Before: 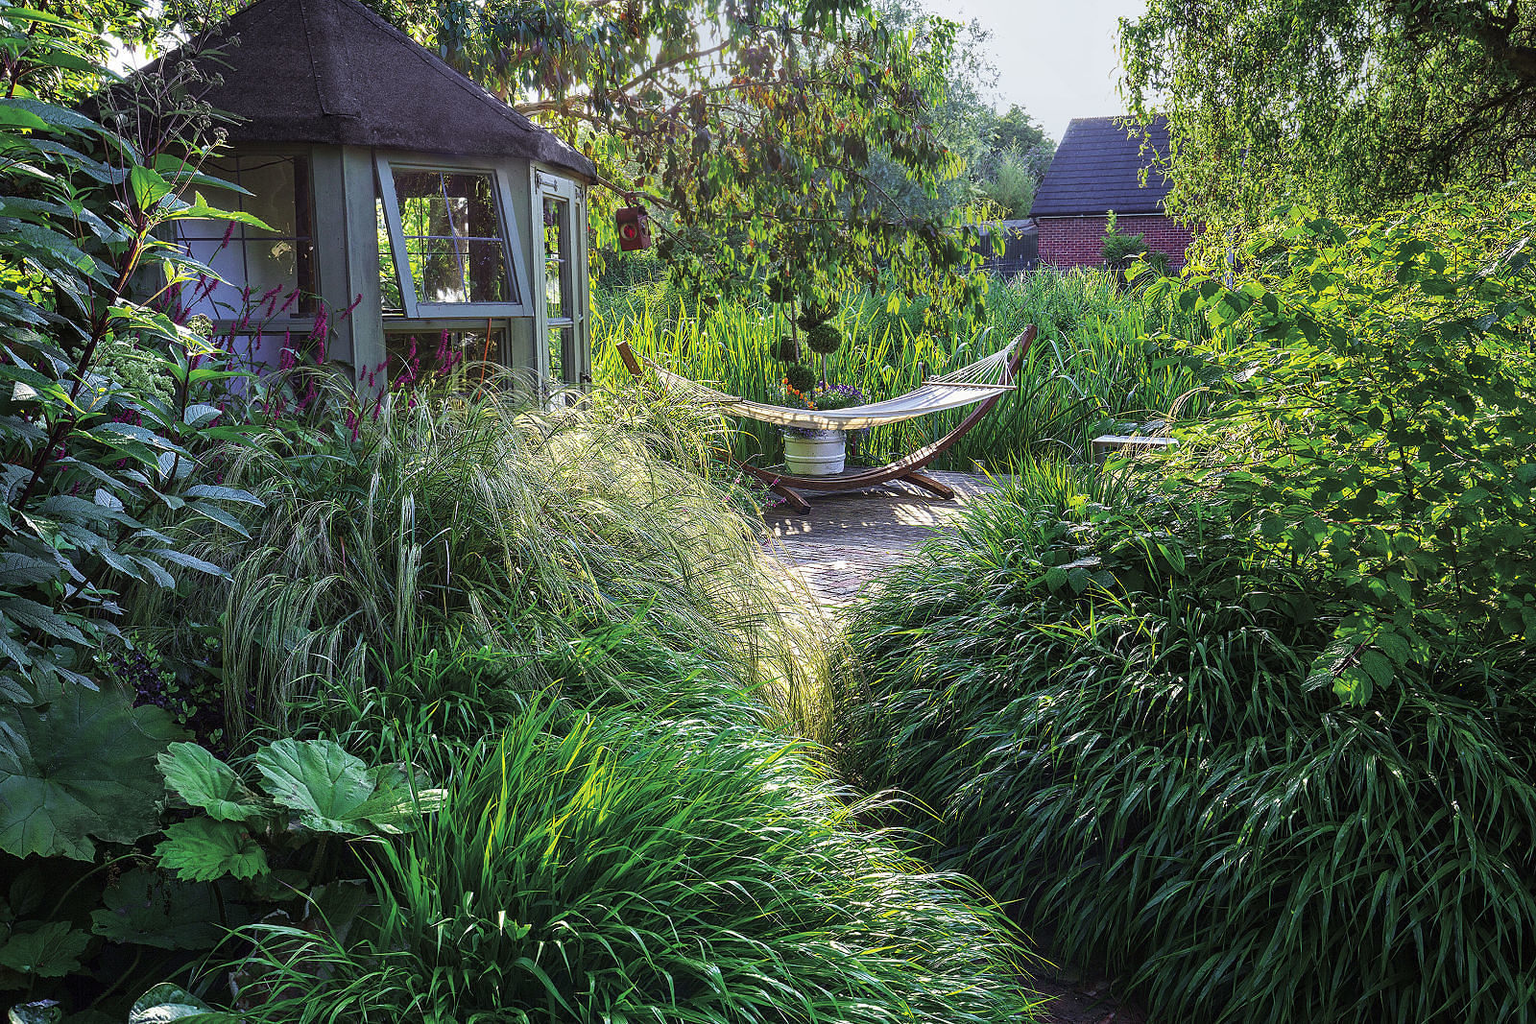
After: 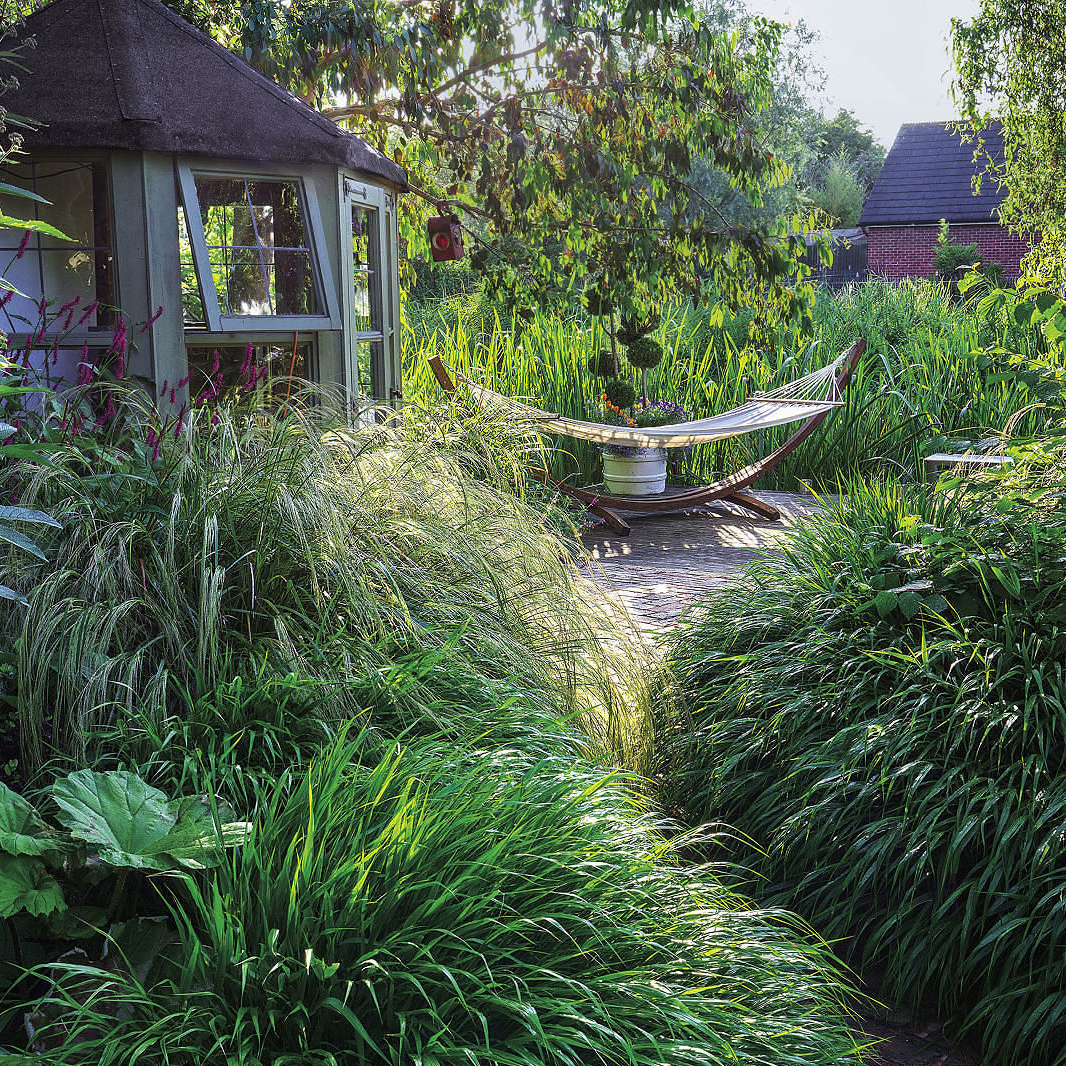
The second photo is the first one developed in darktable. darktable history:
crop and rotate: left 13.455%, right 19.875%
